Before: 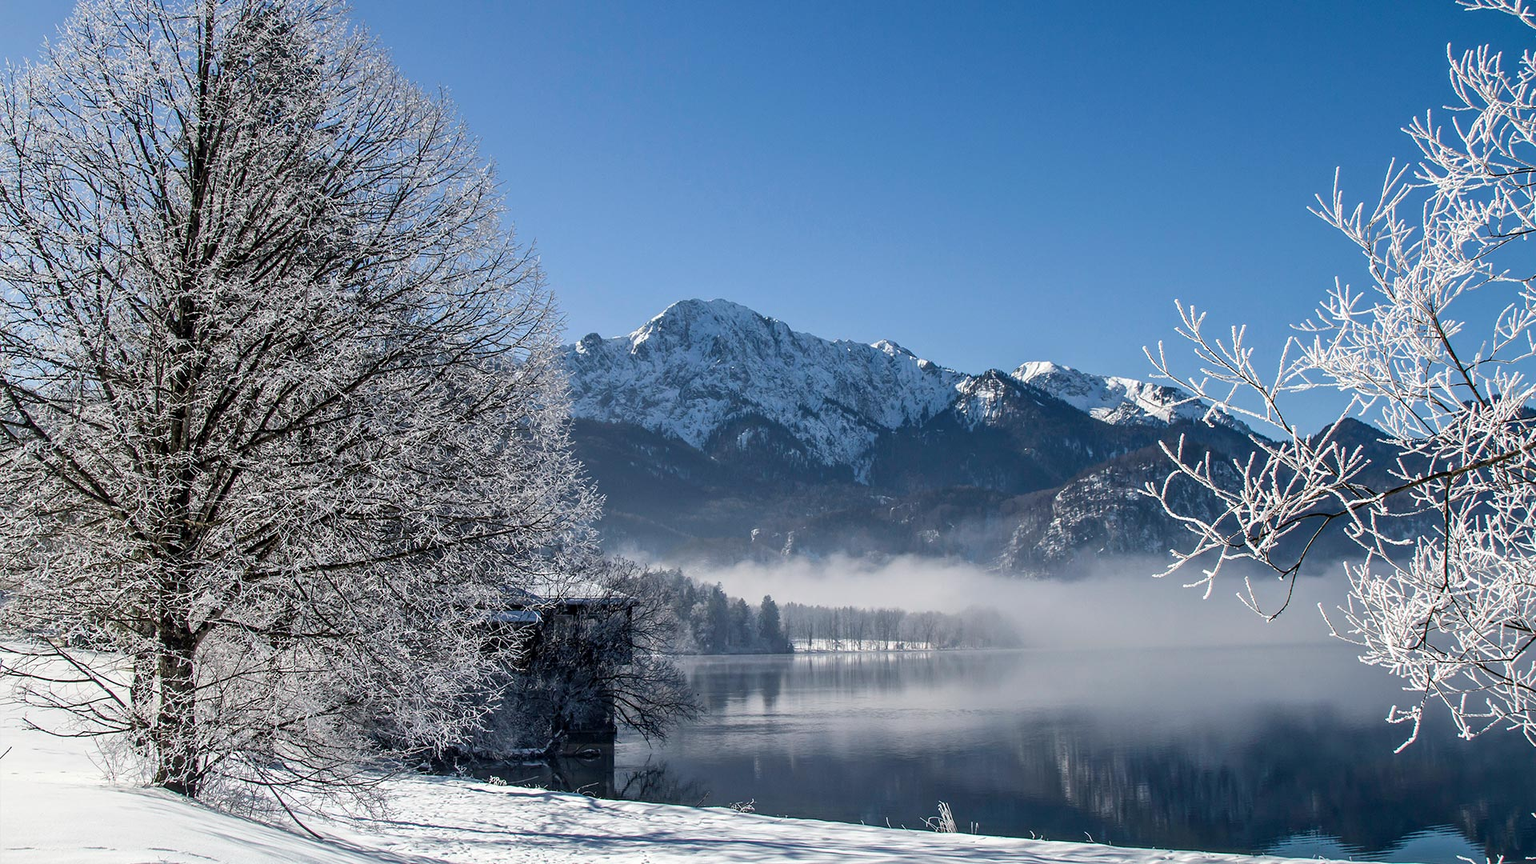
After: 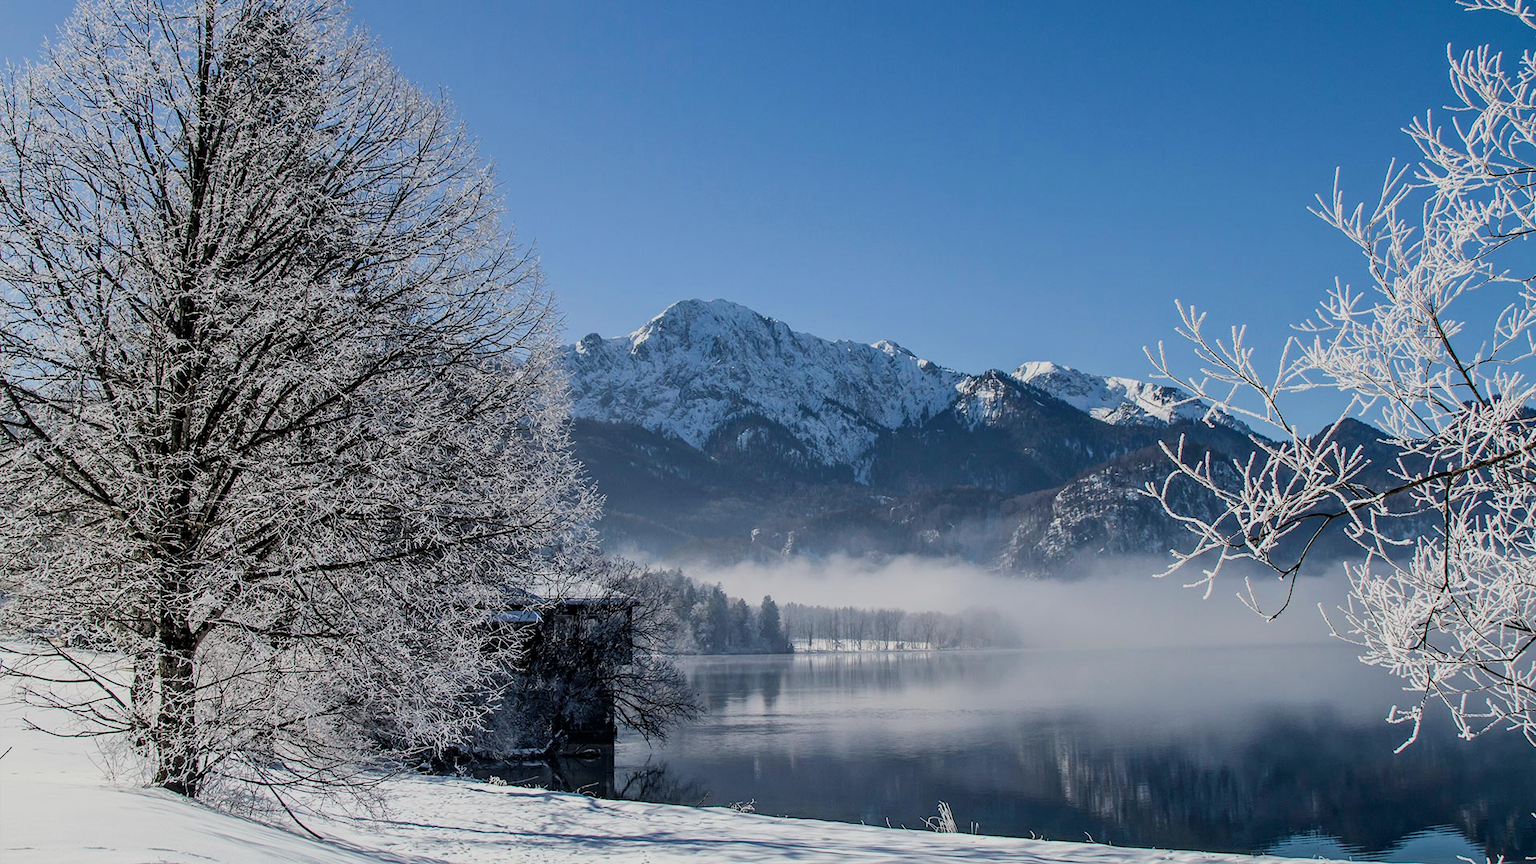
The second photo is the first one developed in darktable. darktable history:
color zones: curves: ch0 [(0, 0.558) (0.143, 0.559) (0.286, 0.529) (0.429, 0.505) (0.571, 0.5) (0.714, 0.5) (0.857, 0.5) (1, 0.558)]; ch1 [(0, 0.469) (0.01, 0.469) (0.12, 0.446) (0.248, 0.469) (0.5, 0.5) (0.748, 0.5) (0.99, 0.469) (1, 0.469)]
filmic rgb: black relative exposure -7.82 EV, white relative exposure 4.29 EV, hardness 3.86, color science v6 (2022)
